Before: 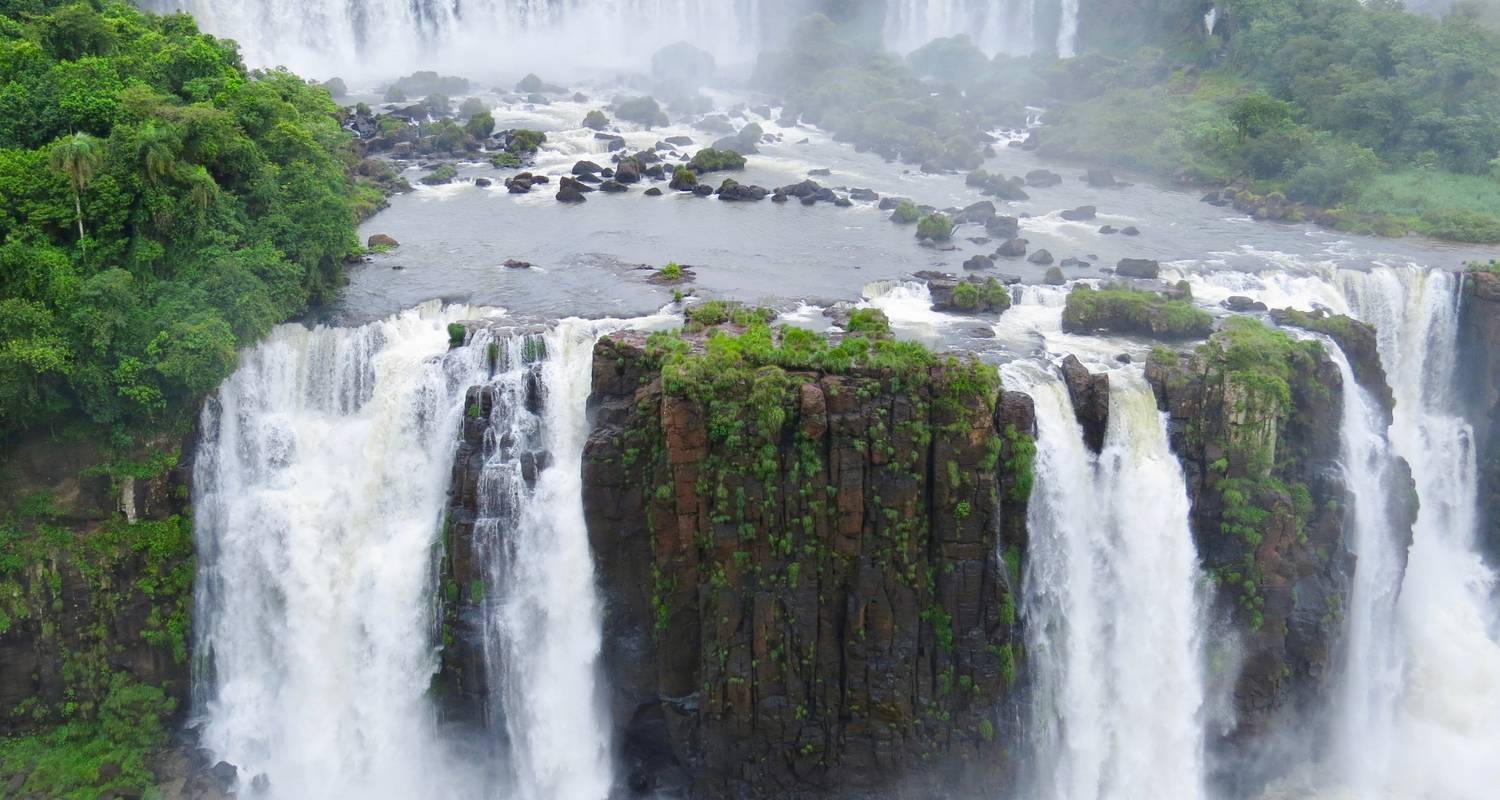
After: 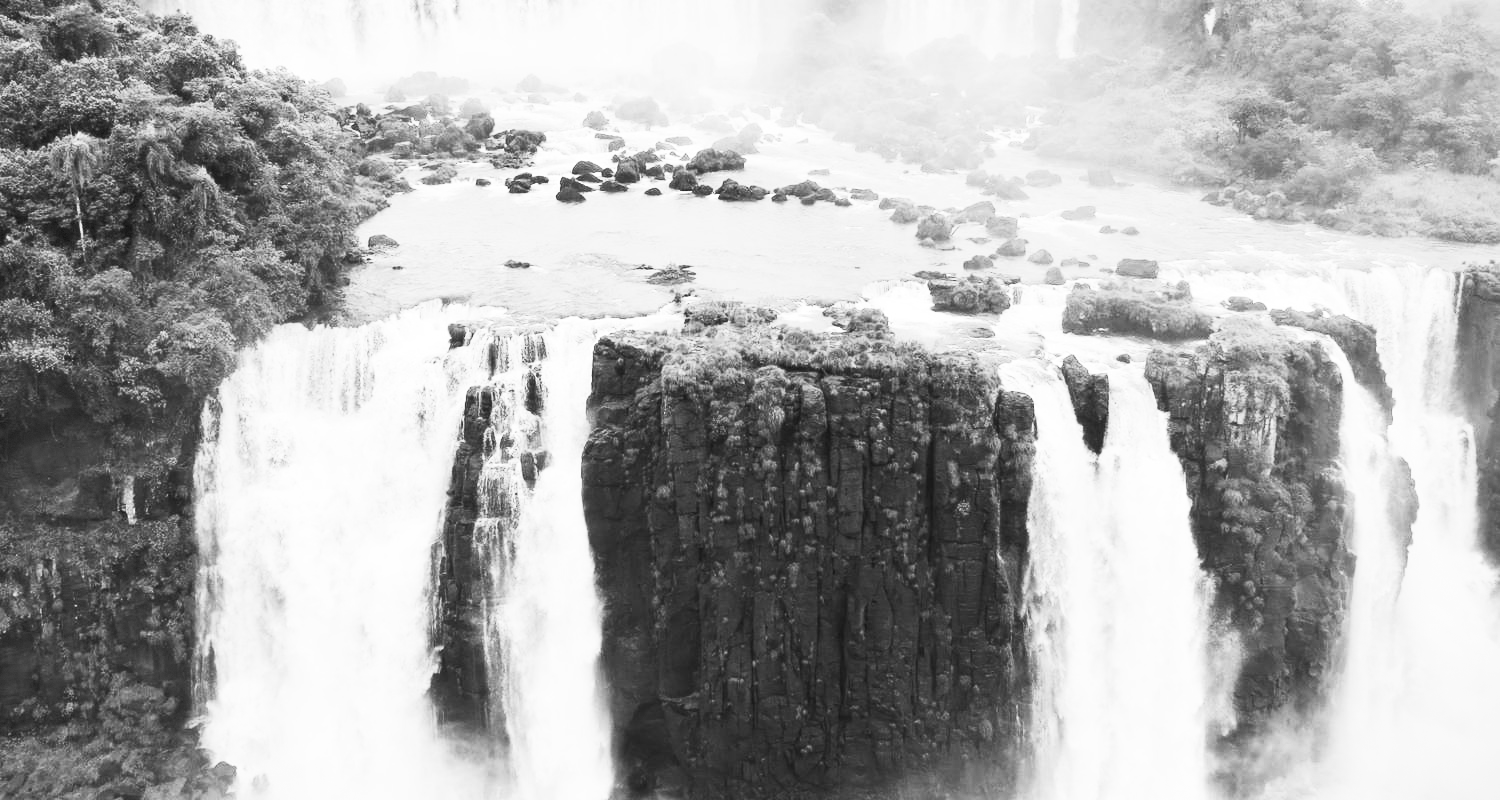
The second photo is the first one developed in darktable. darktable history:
vignetting: fall-off start 85%, fall-off radius 80%, brightness -0.182, saturation -0.3, width/height ratio 1.219, dithering 8-bit output, unbound false
contrast brightness saturation: contrast 0.53, brightness 0.47, saturation -1
